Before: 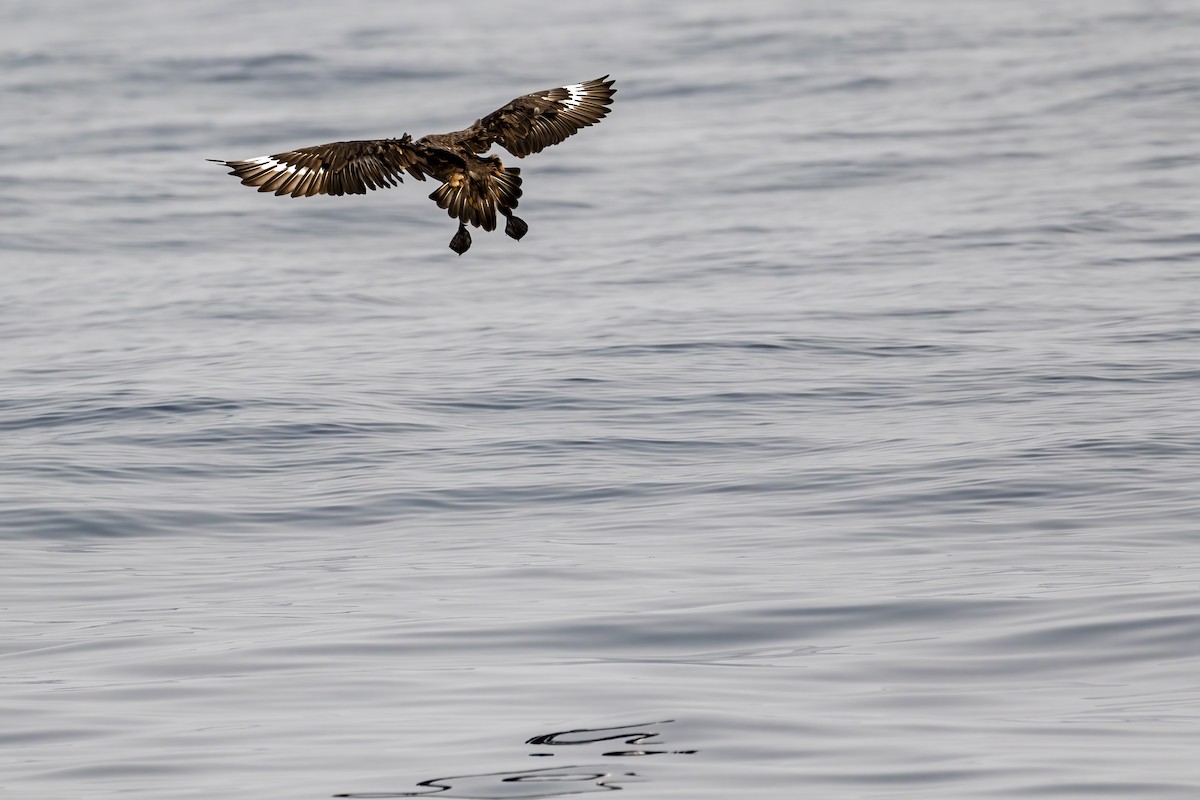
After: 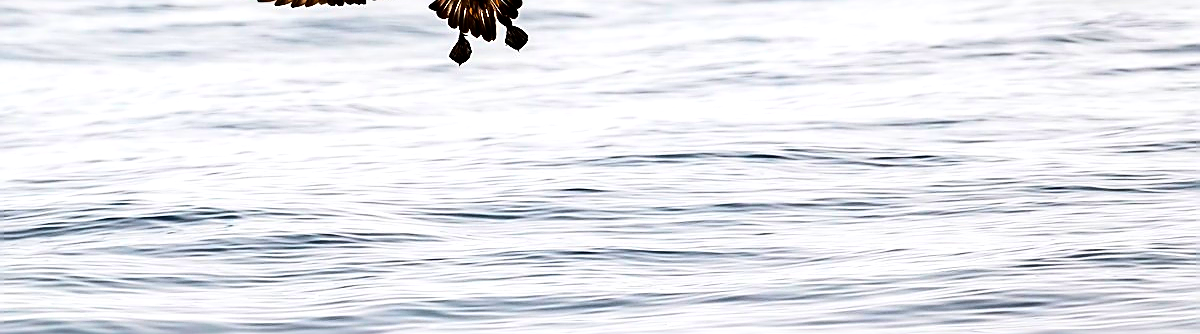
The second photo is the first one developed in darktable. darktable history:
crop and rotate: top 23.84%, bottom 34.294%
sharpen: radius 1.4, amount 1.25, threshold 0.7
contrast brightness saturation: contrast 0.18, saturation 0.3
tone equalizer: -8 EV -1.08 EV, -7 EV -1.01 EV, -6 EV -0.867 EV, -5 EV -0.578 EV, -3 EV 0.578 EV, -2 EV 0.867 EV, -1 EV 1.01 EV, +0 EV 1.08 EV, edges refinement/feathering 500, mask exposure compensation -1.57 EV, preserve details no
